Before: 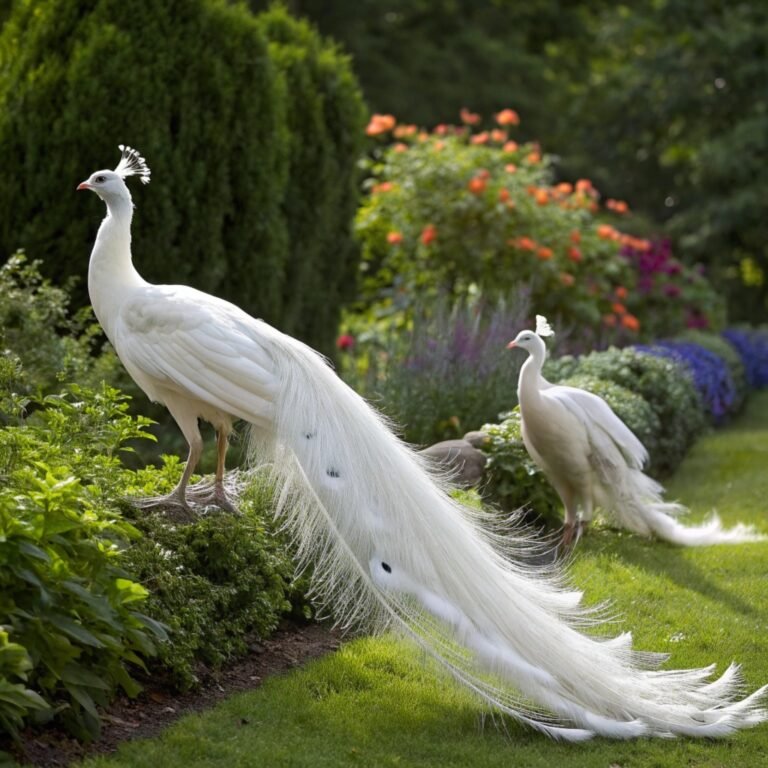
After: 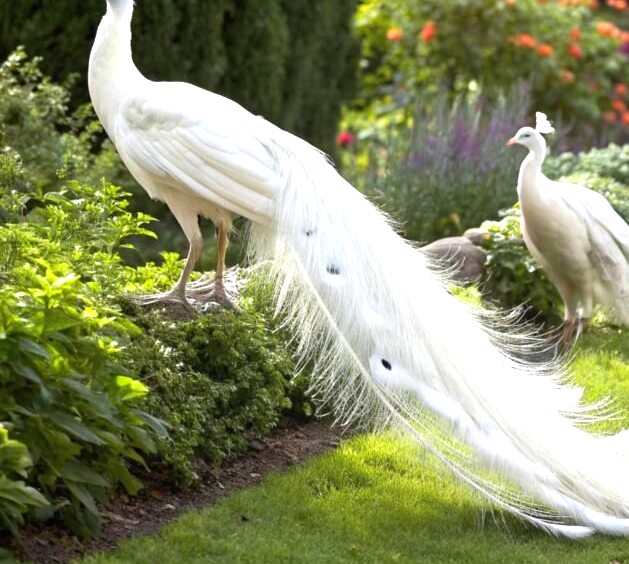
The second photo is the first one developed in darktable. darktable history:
crop: top 26.552%, right 17.997%
base curve: curves: ch0 [(0, 0) (0.303, 0.277) (1, 1)], preserve colors none
exposure: exposure 0.992 EV, compensate exposure bias true, compensate highlight preservation false
